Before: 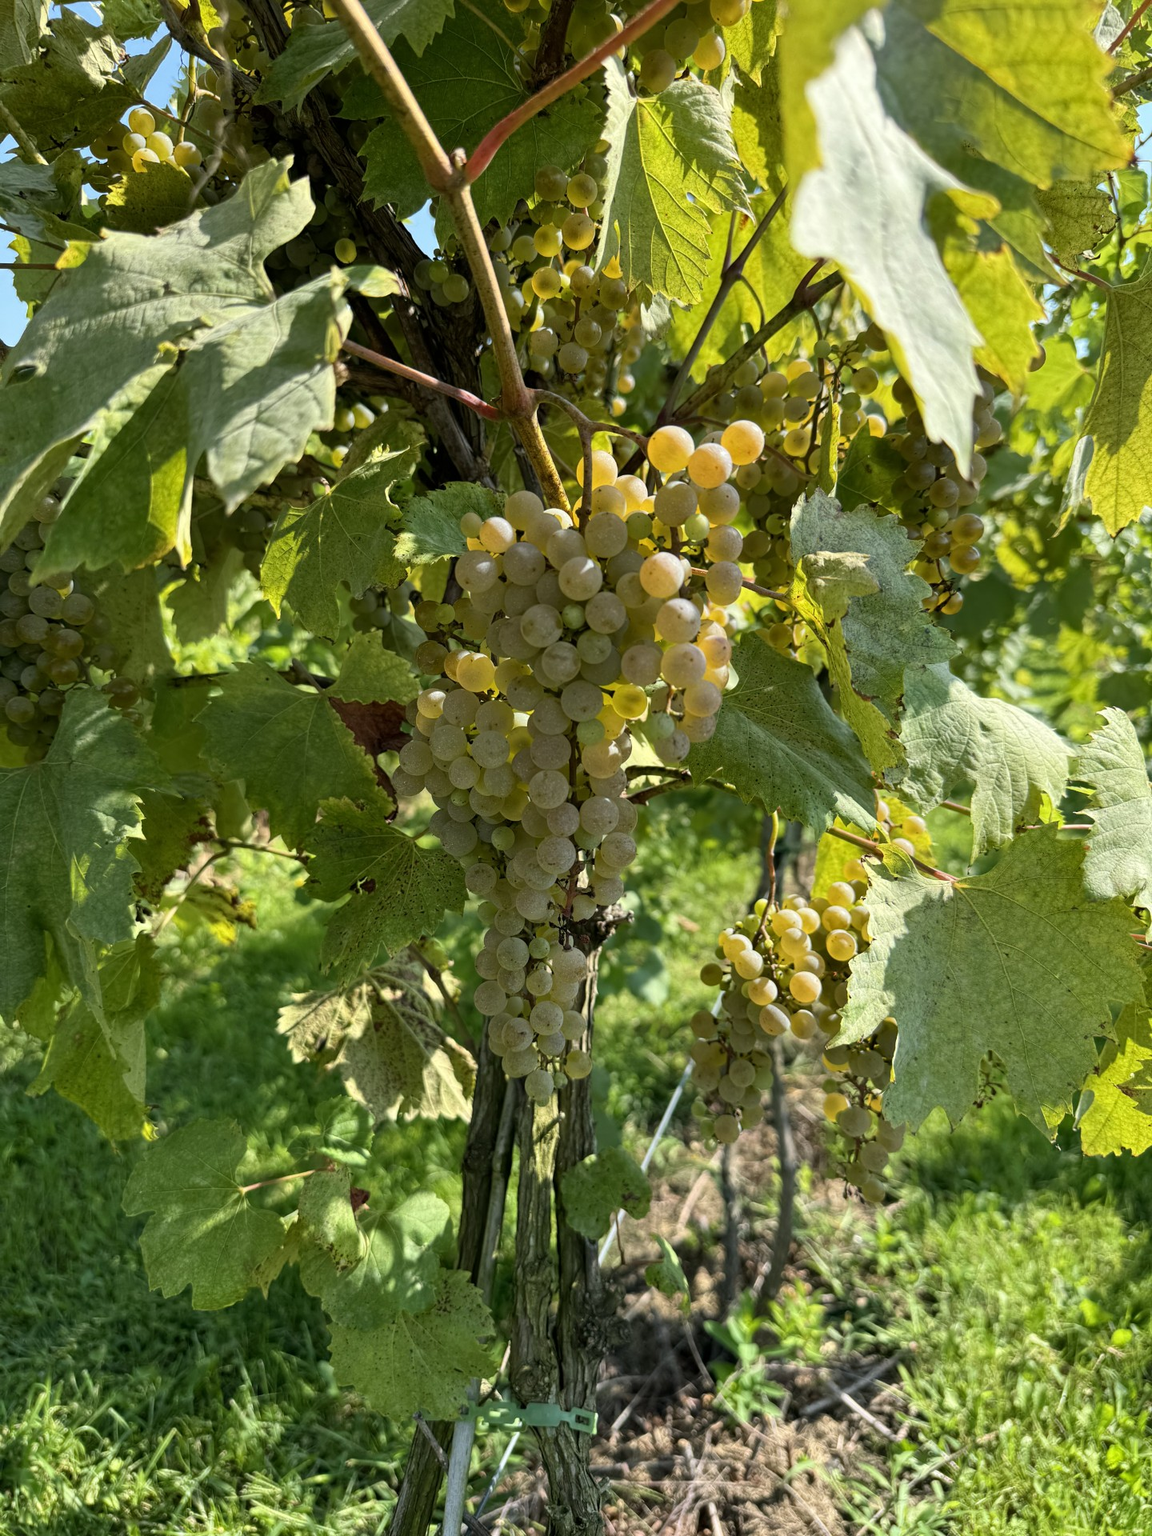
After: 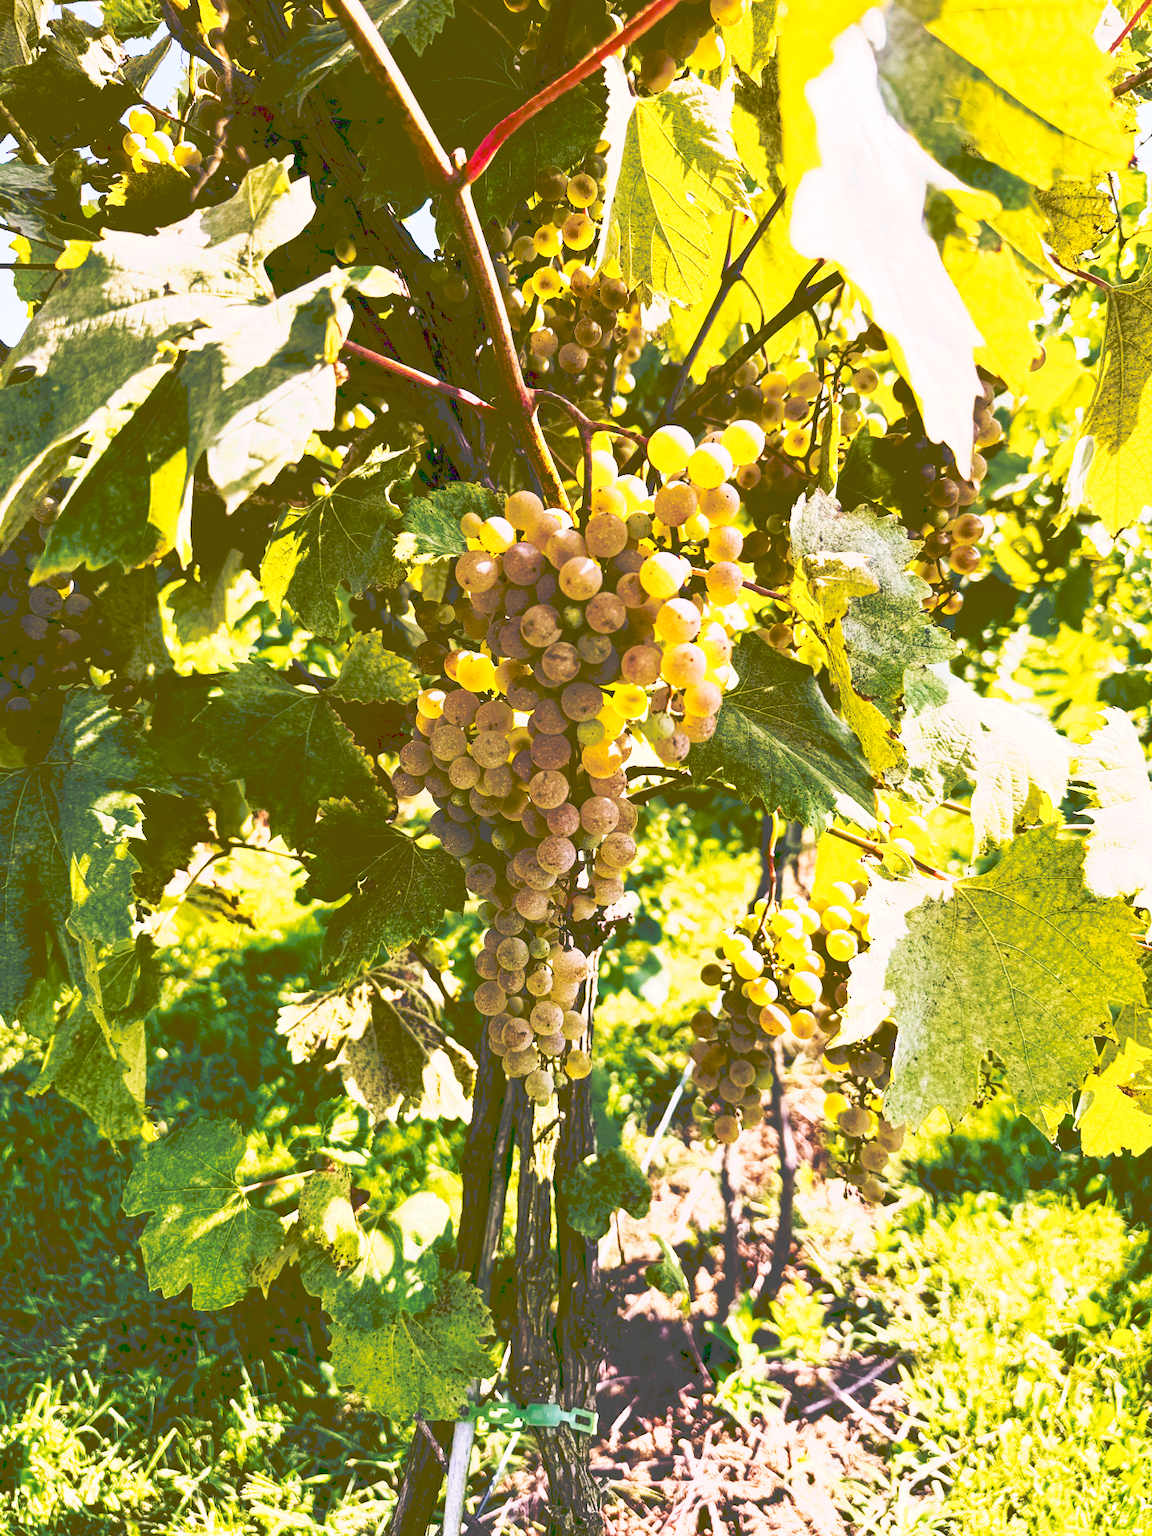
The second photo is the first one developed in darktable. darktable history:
contrast brightness saturation: contrast 0.28
white balance: red 1.188, blue 1.11
color balance rgb: perceptual saturation grading › global saturation 30%, global vibrance 20%
velvia: on, module defaults
tone curve: curves: ch0 [(0, 0) (0.003, 0.279) (0.011, 0.287) (0.025, 0.295) (0.044, 0.304) (0.069, 0.316) (0.1, 0.319) (0.136, 0.316) (0.177, 0.32) (0.224, 0.359) (0.277, 0.421) (0.335, 0.511) (0.399, 0.639) (0.468, 0.734) (0.543, 0.827) (0.623, 0.89) (0.709, 0.944) (0.801, 0.965) (0.898, 0.968) (1, 1)], preserve colors none
